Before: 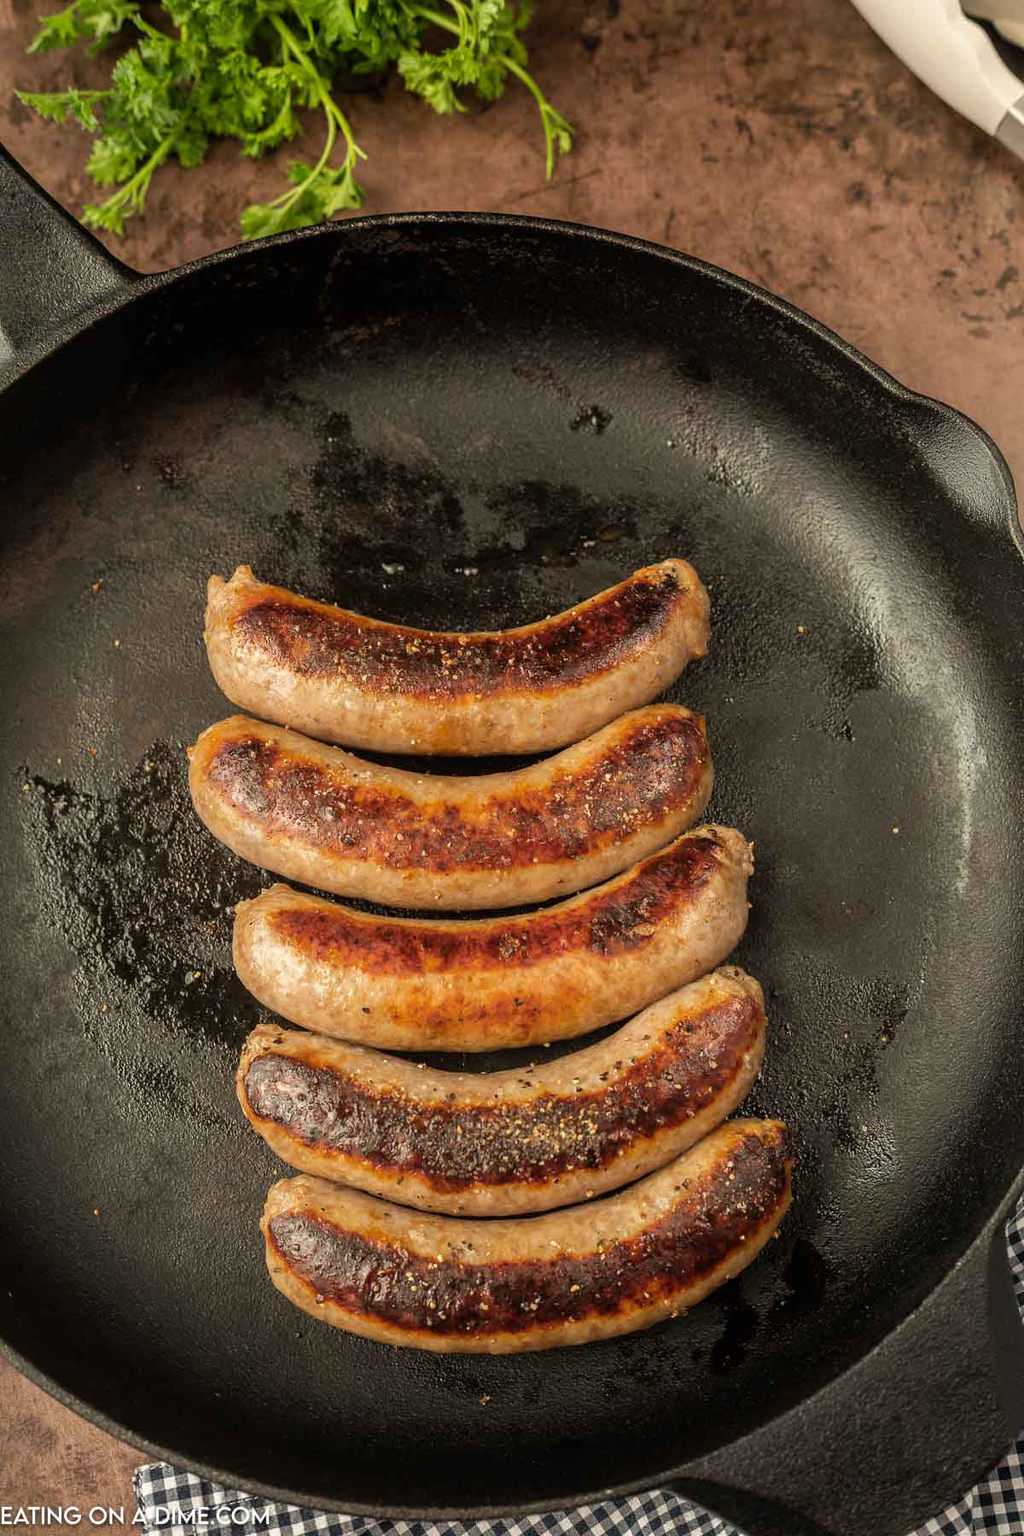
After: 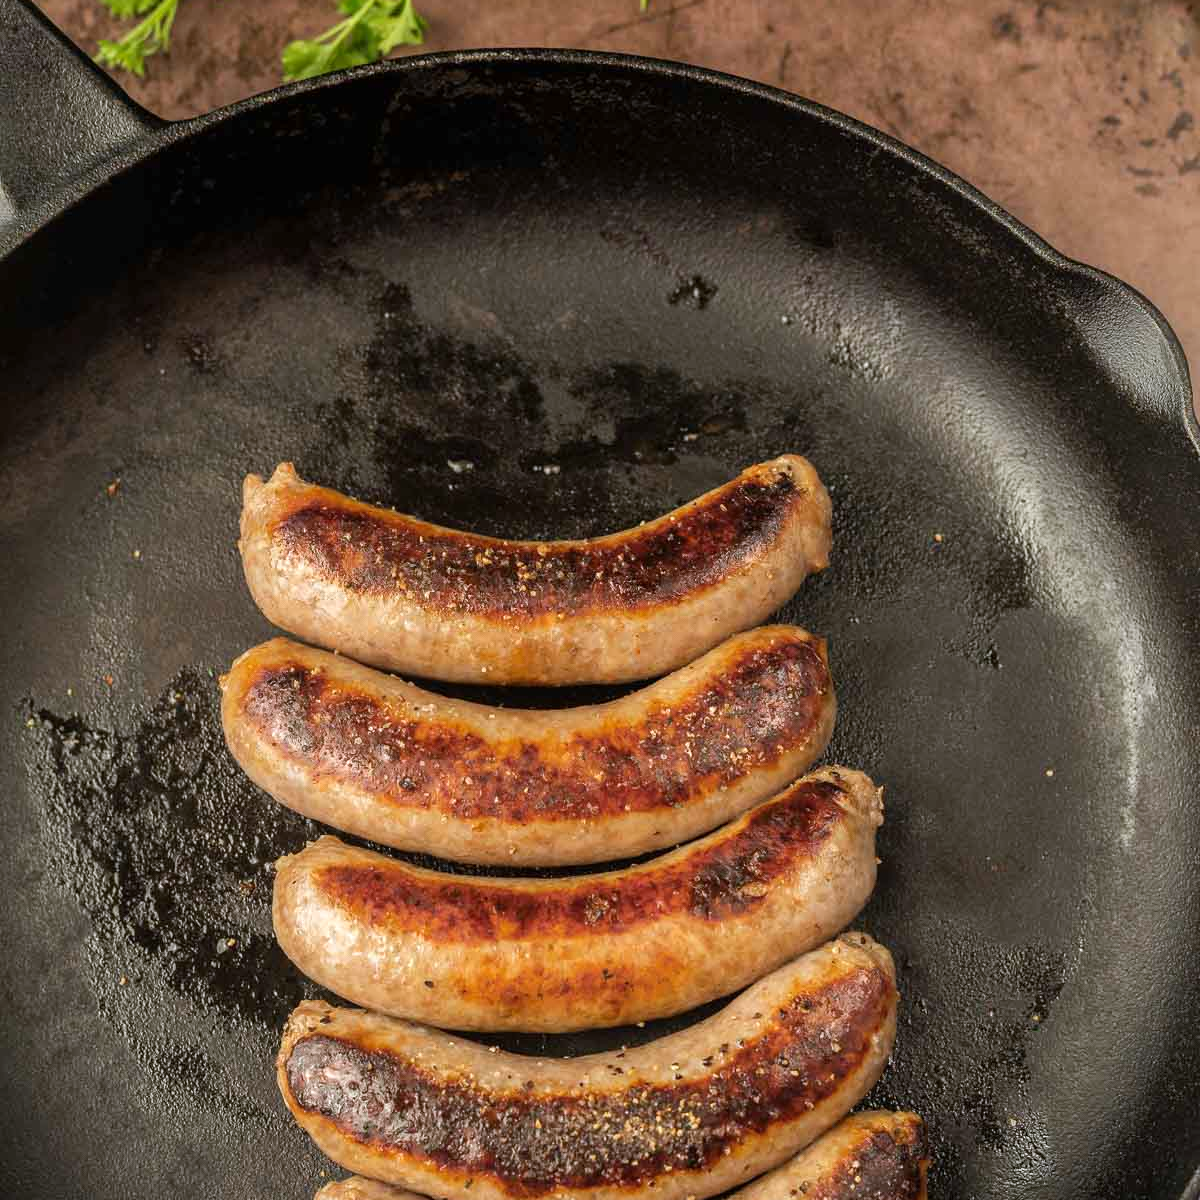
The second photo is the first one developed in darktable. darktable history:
exposure: exposure 0.127 EV, compensate highlight preservation false
white balance: red 0.984, blue 1.059
crop: top 11.166%, bottom 22.168%
